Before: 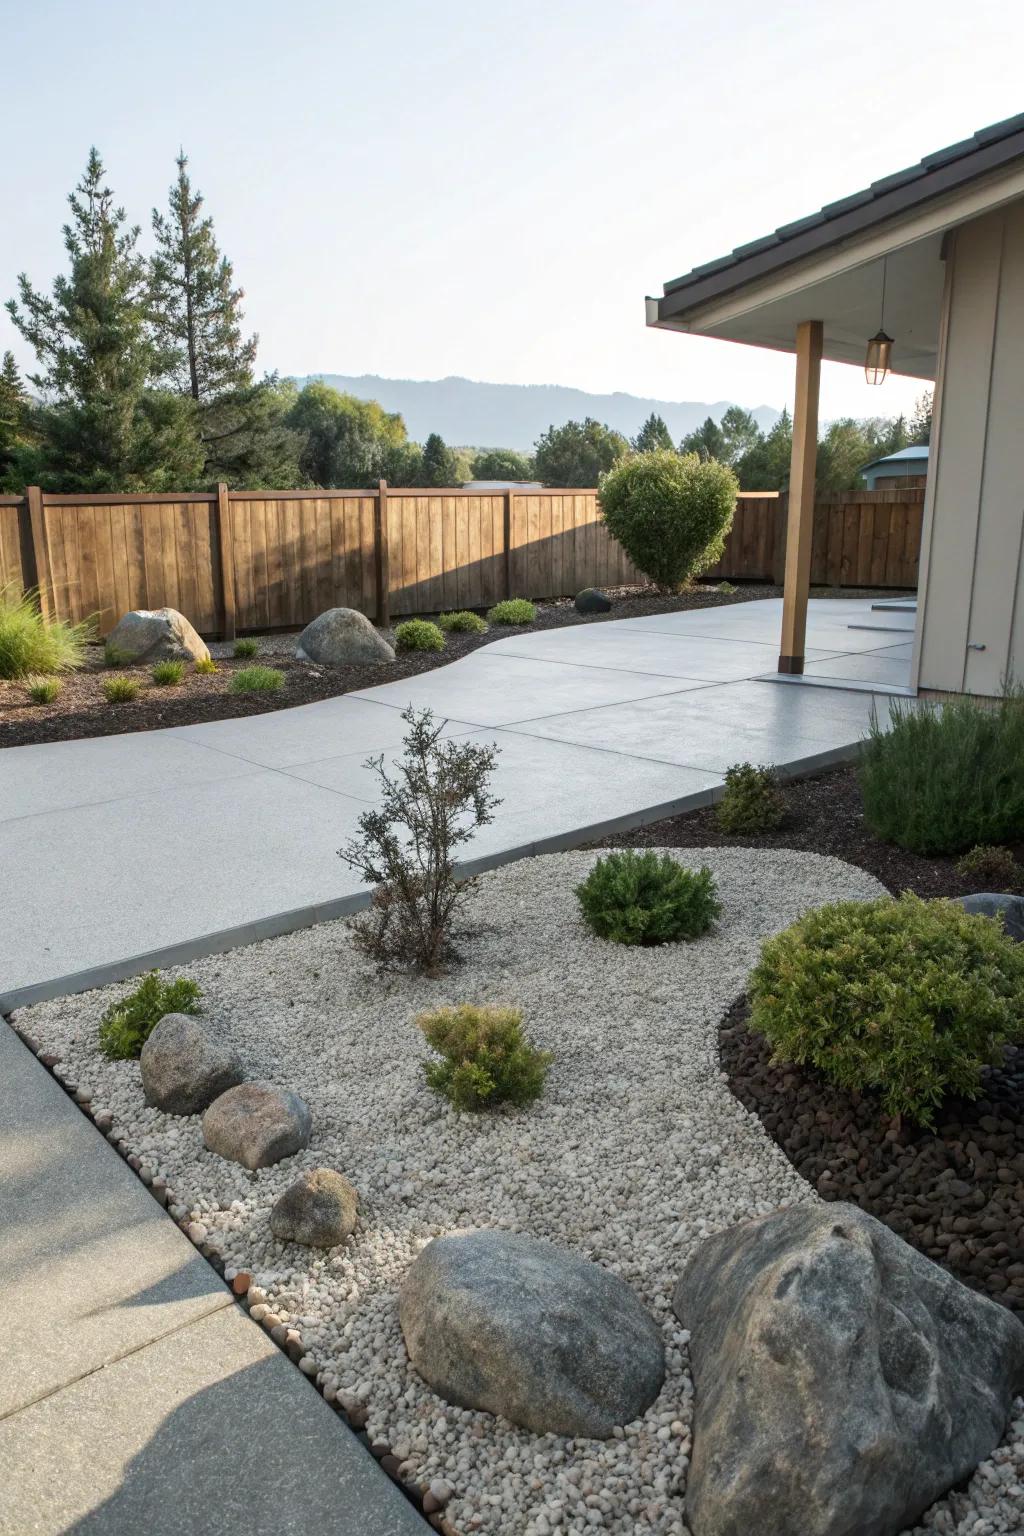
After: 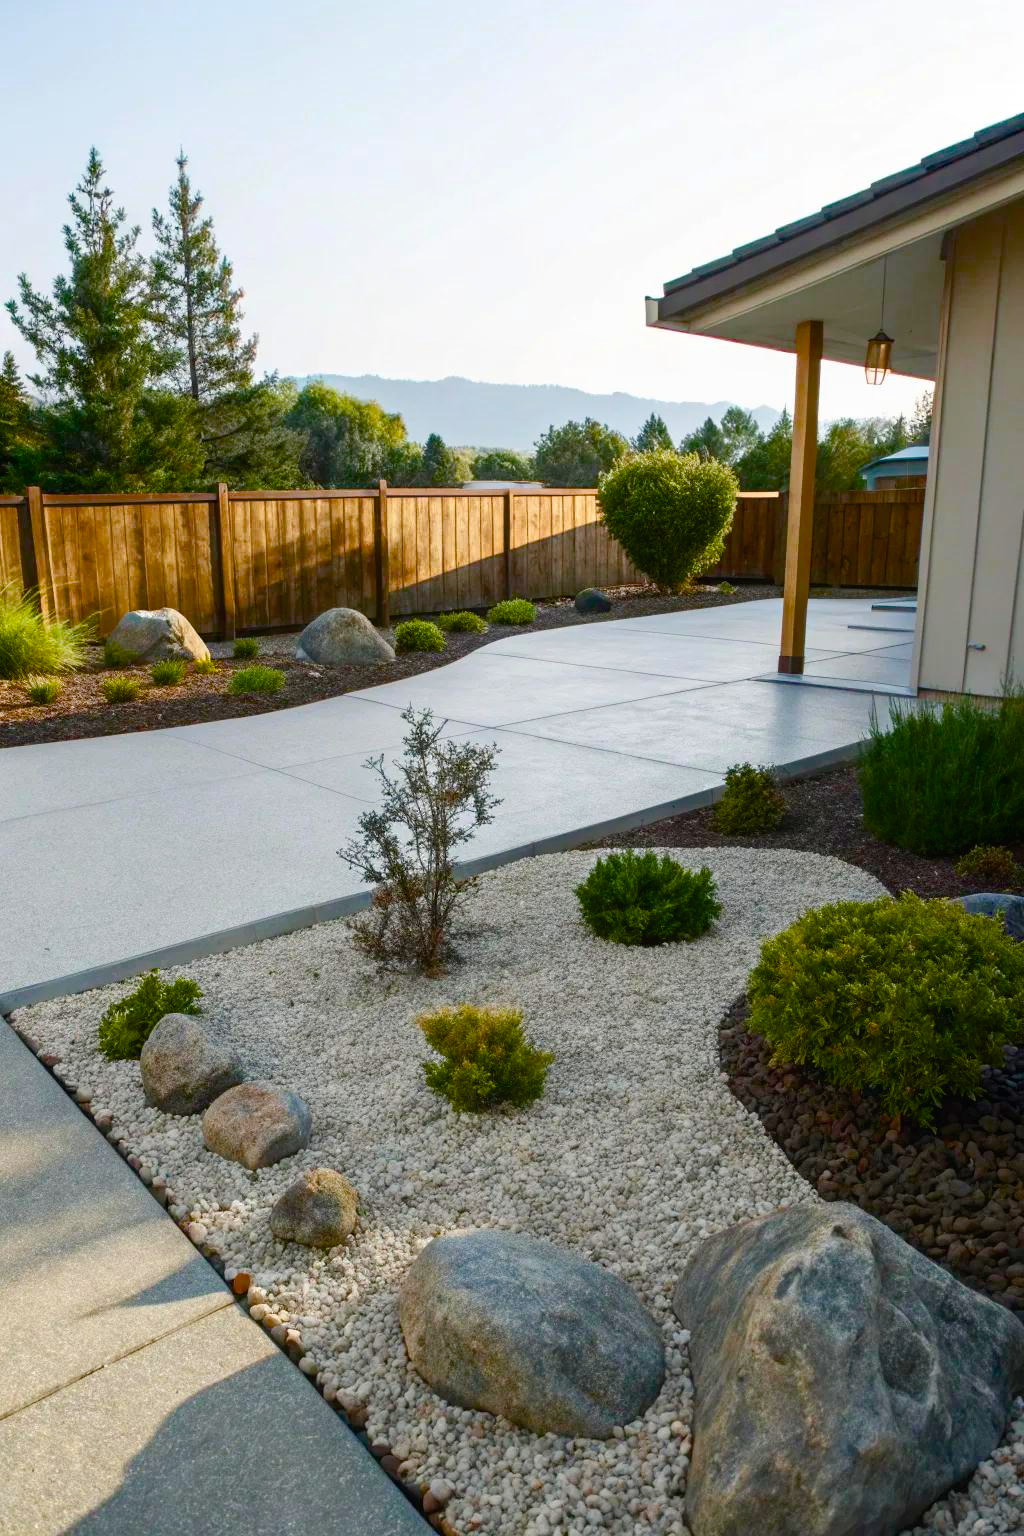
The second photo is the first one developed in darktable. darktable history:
local contrast: mode bilateral grid, contrast 99, coarseness 100, detail 89%, midtone range 0.2
color balance rgb: linear chroma grading › global chroma 33.83%, perceptual saturation grading › global saturation 39.225%, perceptual saturation grading › highlights -50.338%, perceptual saturation grading › shadows 30.204%, global vibrance 6.888%, saturation formula JzAzBz (2021)
shadows and highlights: radius 329.51, shadows 53.66, highlights -99.33, compress 94.5%, shadows color adjustment 99.17%, highlights color adjustment 0.299%, soften with gaussian
